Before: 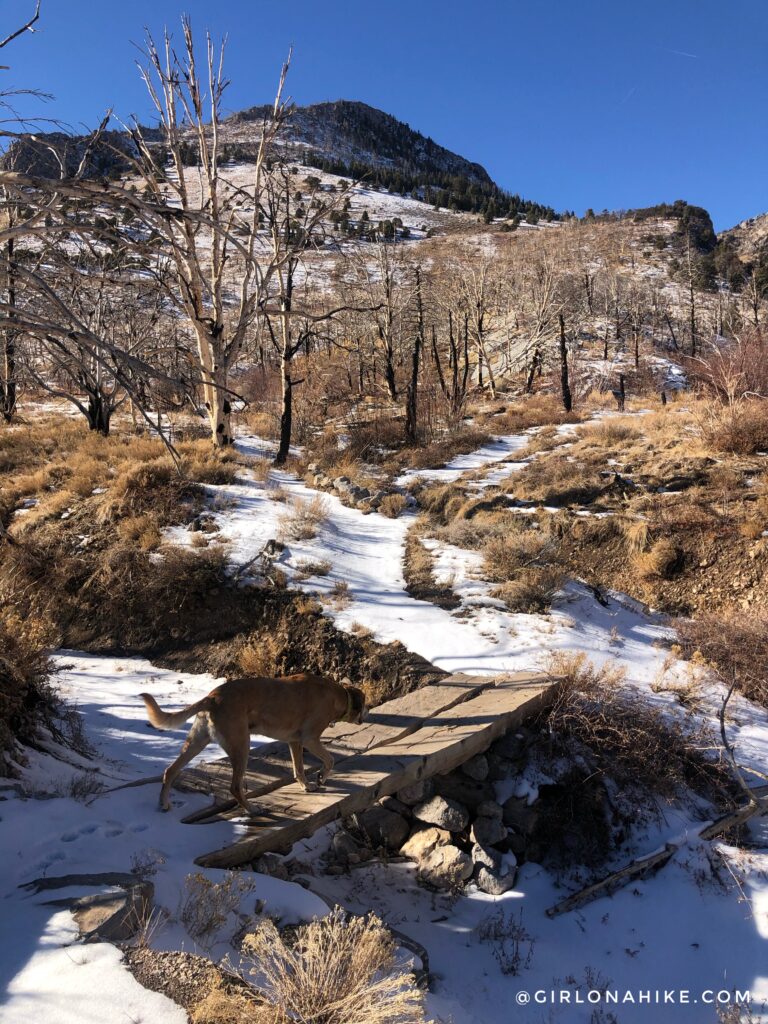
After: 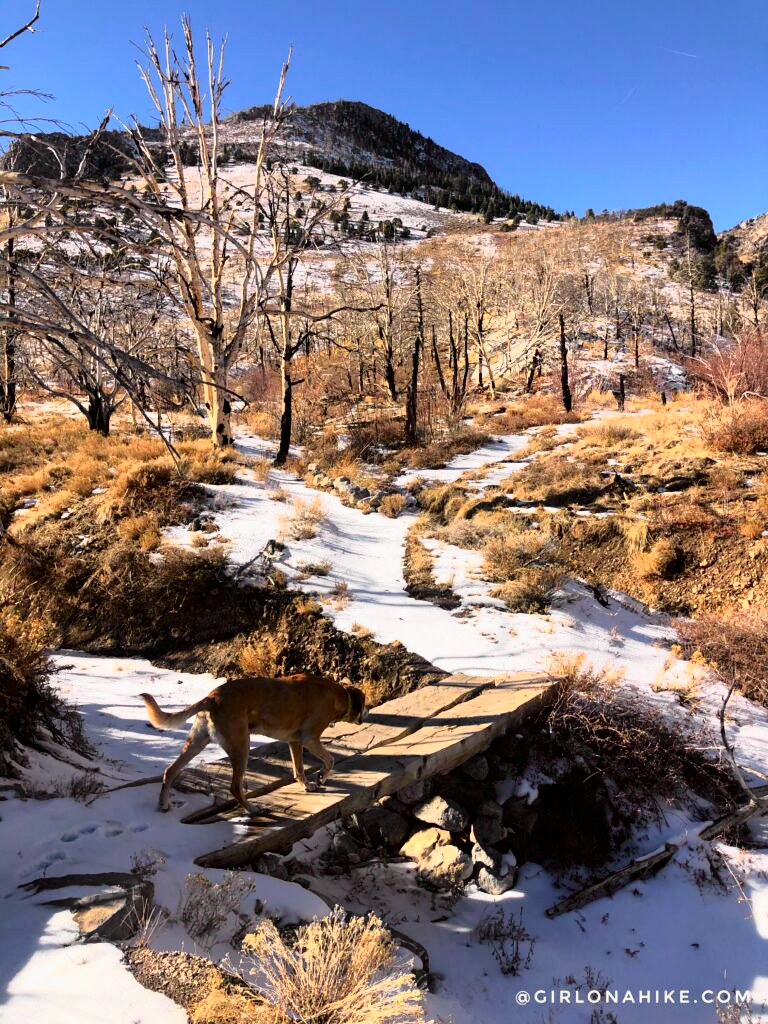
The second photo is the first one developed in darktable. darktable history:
contrast brightness saturation: contrast 0.148, brightness 0.046
tone curve: curves: ch0 [(0, 0) (0.062, 0.023) (0.168, 0.142) (0.359, 0.44) (0.469, 0.544) (0.634, 0.722) (0.839, 0.909) (0.998, 0.978)]; ch1 [(0, 0) (0.437, 0.453) (0.472, 0.47) (0.502, 0.504) (0.527, 0.546) (0.568, 0.619) (0.608, 0.665) (0.669, 0.748) (0.859, 0.899) (1, 1)]; ch2 [(0, 0) (0.33, 0.301) (0.421, 0.443) (0.473, 0.501) (0.504, 0.504) (0.535, 0.564) (0.575, 0.625) (0.608, 0.676) (1, 1)], color space Lab, independent channels, preserve colors none
